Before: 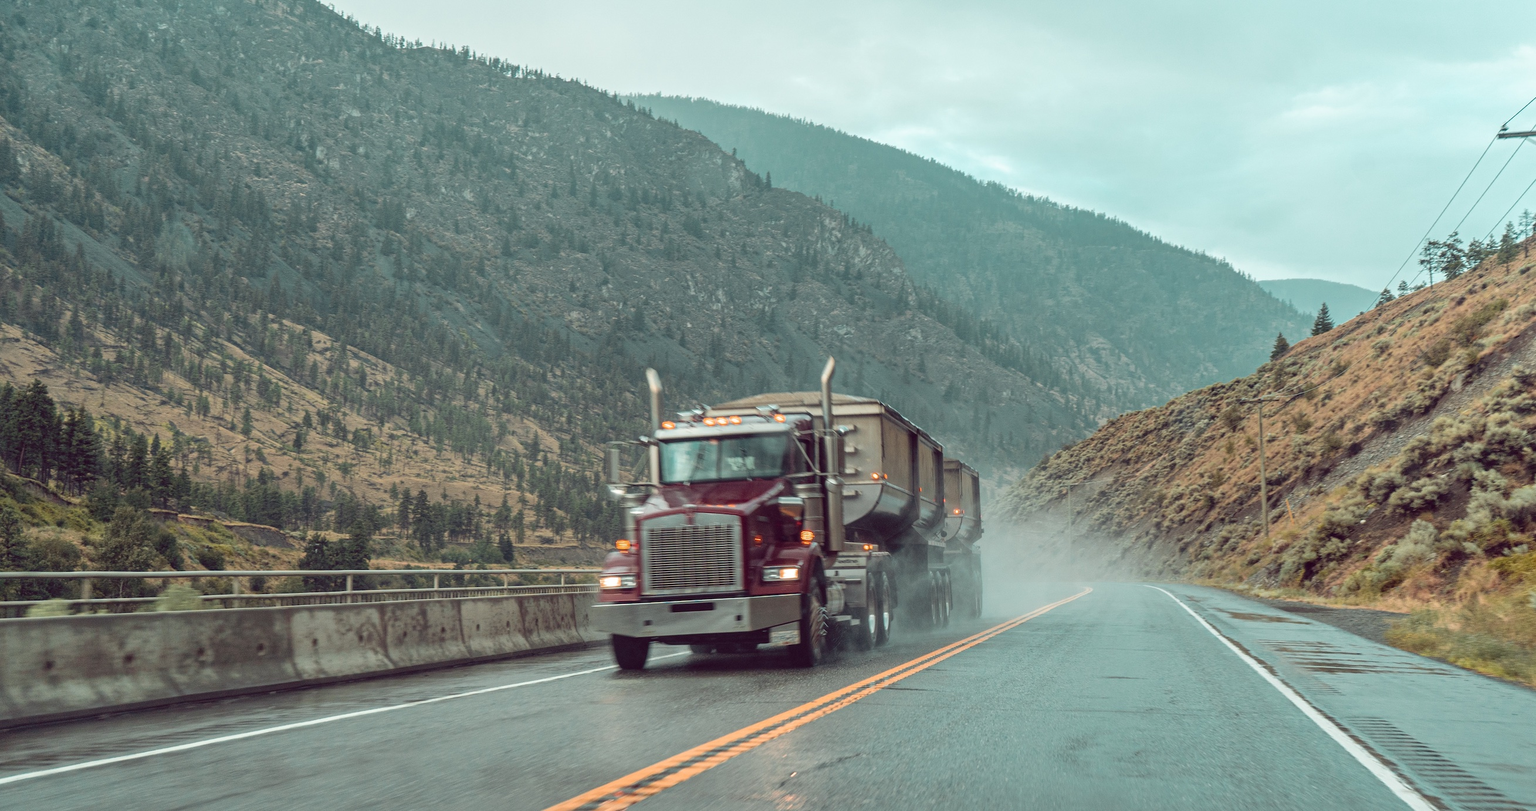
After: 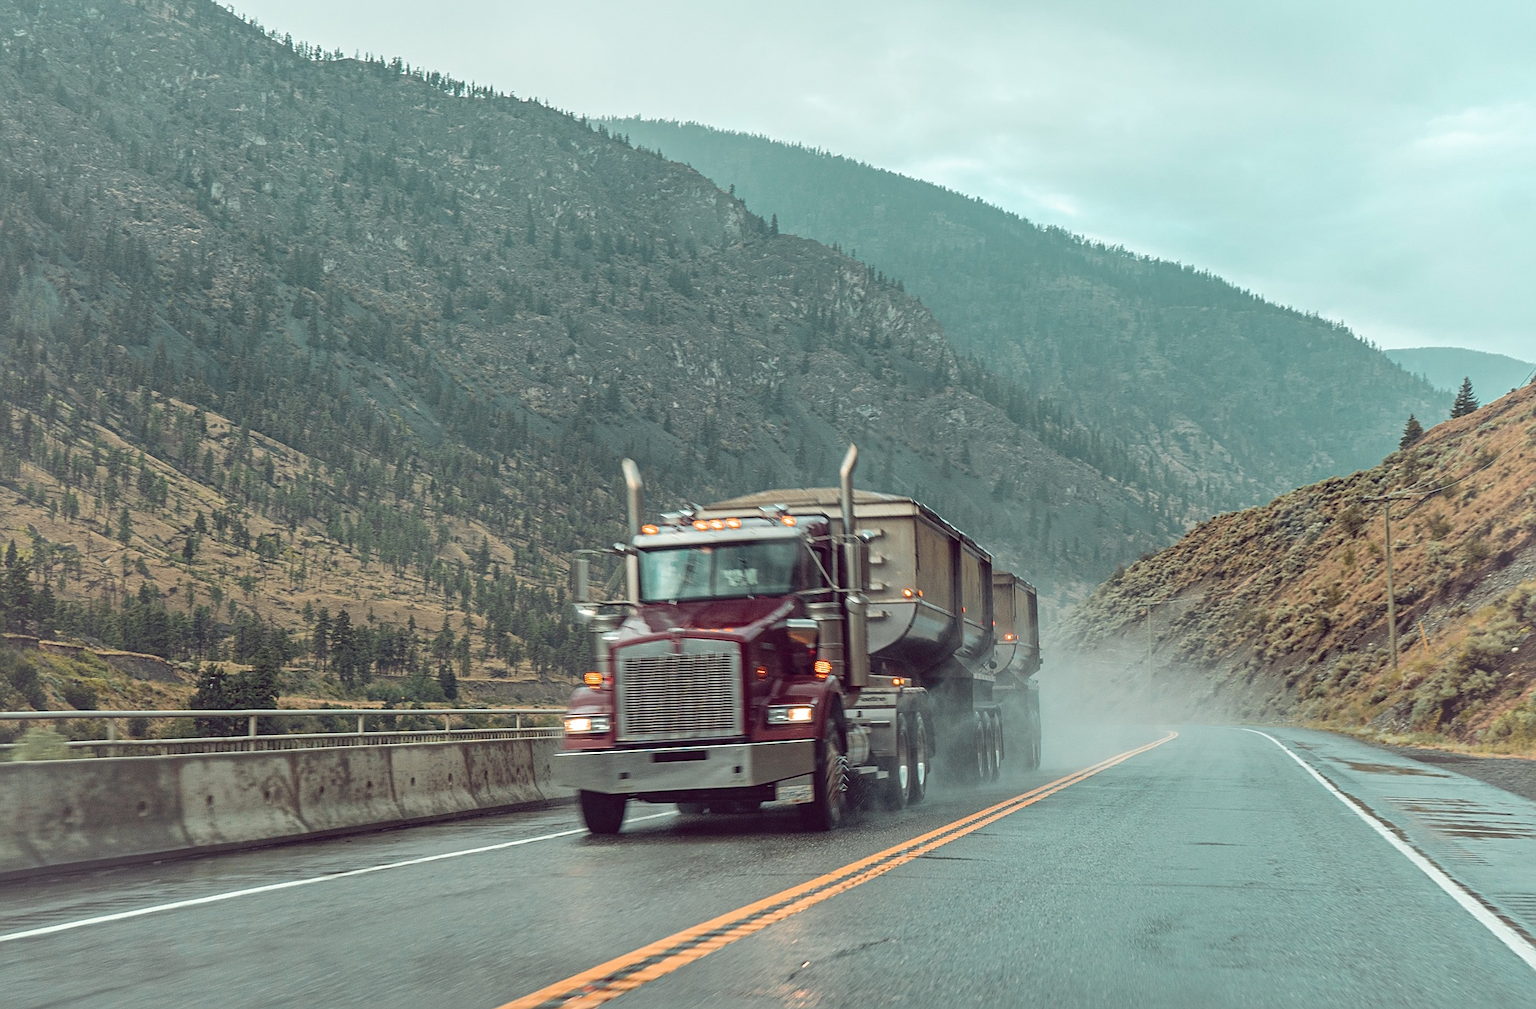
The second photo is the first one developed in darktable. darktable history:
crop and rotate: left 9.567%, right 10.117%
sharpen: on, module defaults
vignetting: fall-off start 76.86%, fall-off radius 26.86%, brightness 0.034, saturation 0.003, width/height ratio 0.977
